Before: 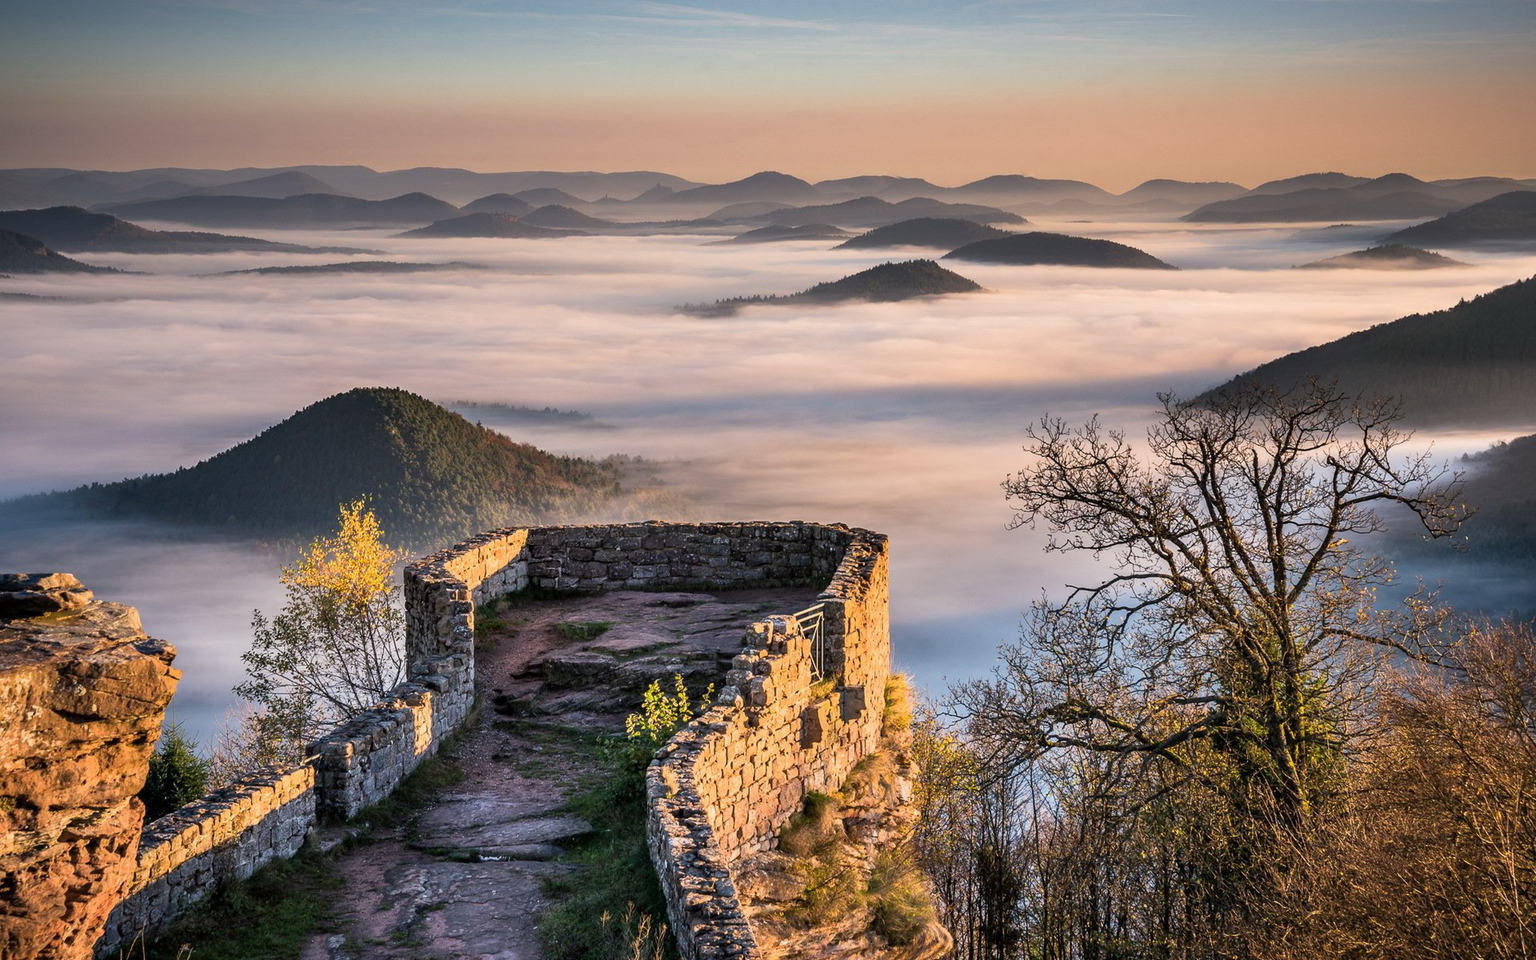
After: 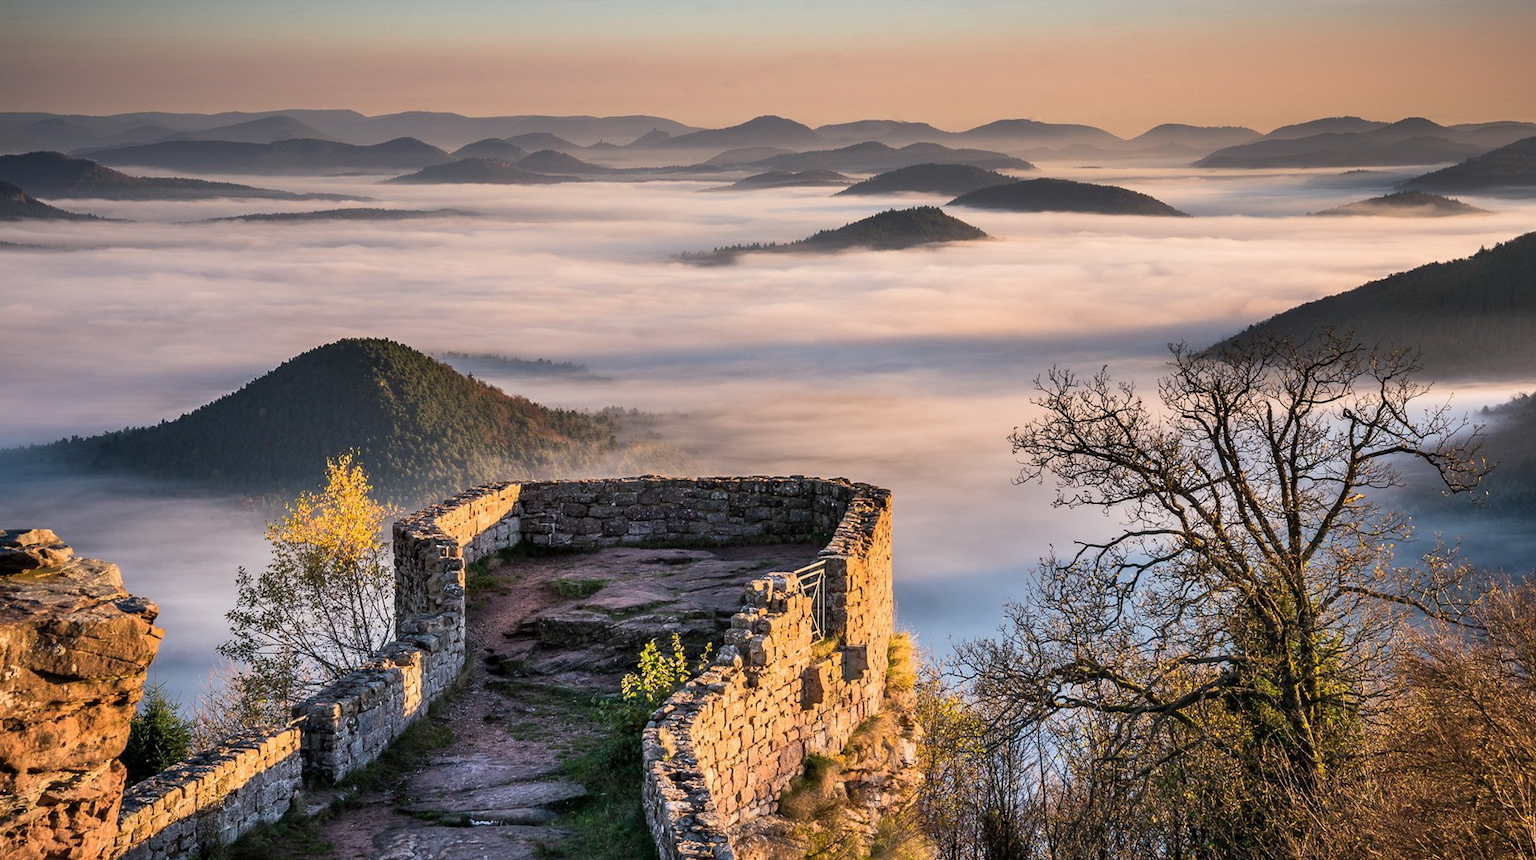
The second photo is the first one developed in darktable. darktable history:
crop: left 1.484%, top 6.169%, right 1.348%, bottom 6.729%
